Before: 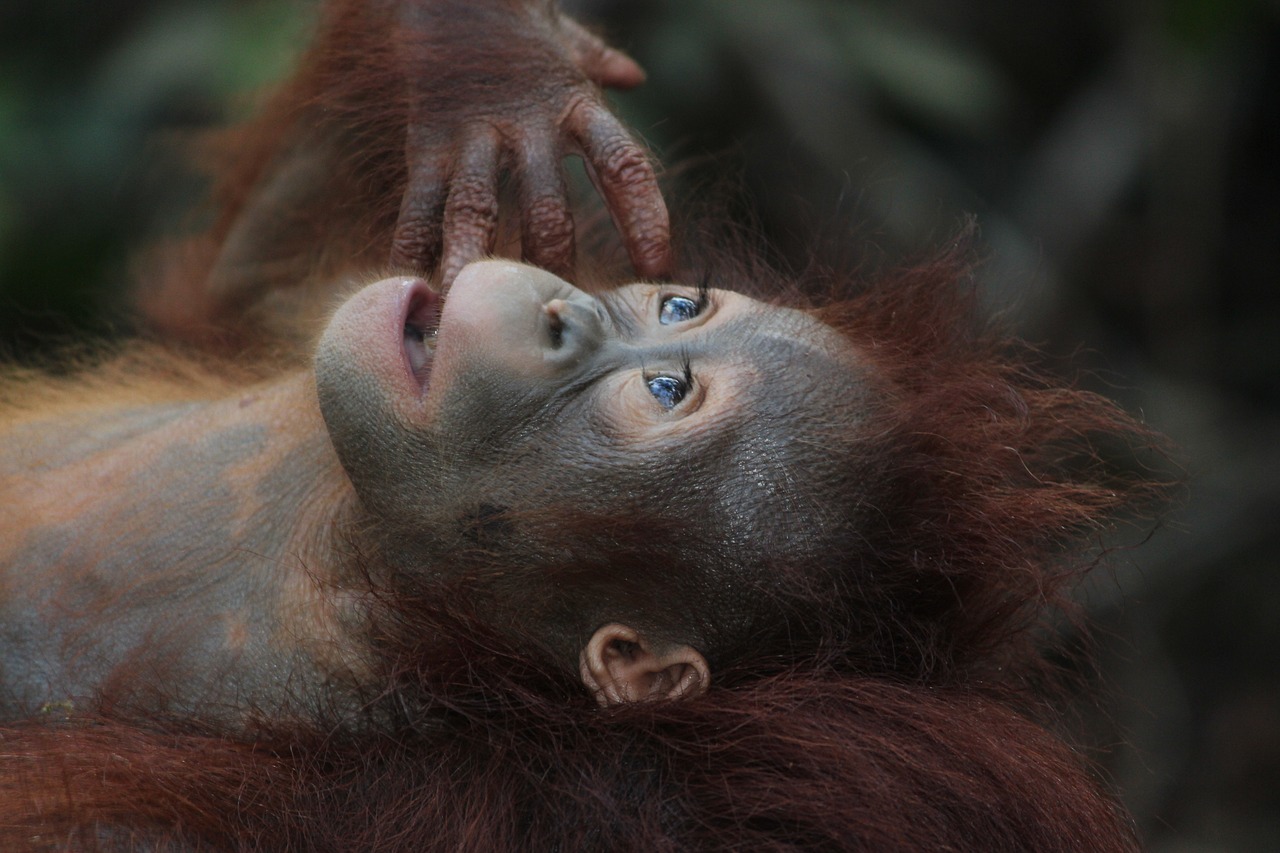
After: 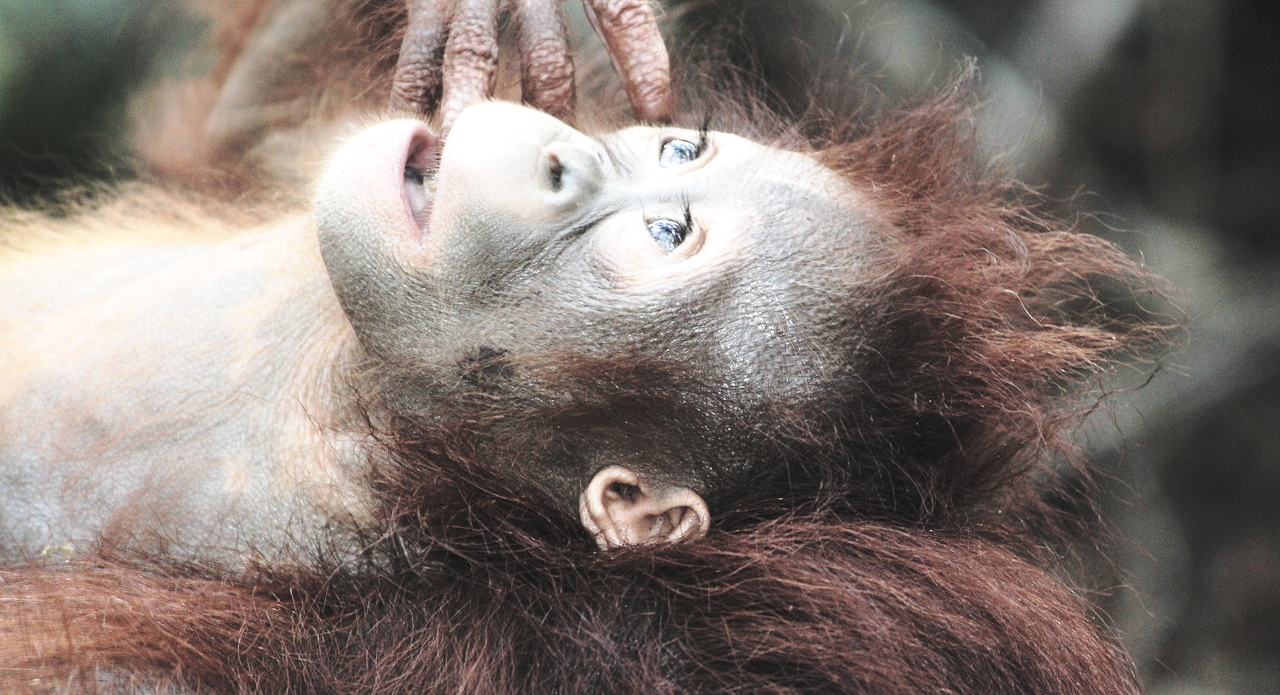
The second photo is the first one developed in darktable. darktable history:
crop and rotate: top 18.507%
exposure: black level correction 0, exposure 1.35 EV, compensate exposure bias true, compensate highlight preservation false
contrast brightness saturation: brightness 0.18, saturation -0.5
base curve: curves: ch0 [(0, 0) (0.04, 0.03) (0.133, 0.232) (0.448, 0.748) (0.843, 0.968) (1, 1)], preserve colors none
